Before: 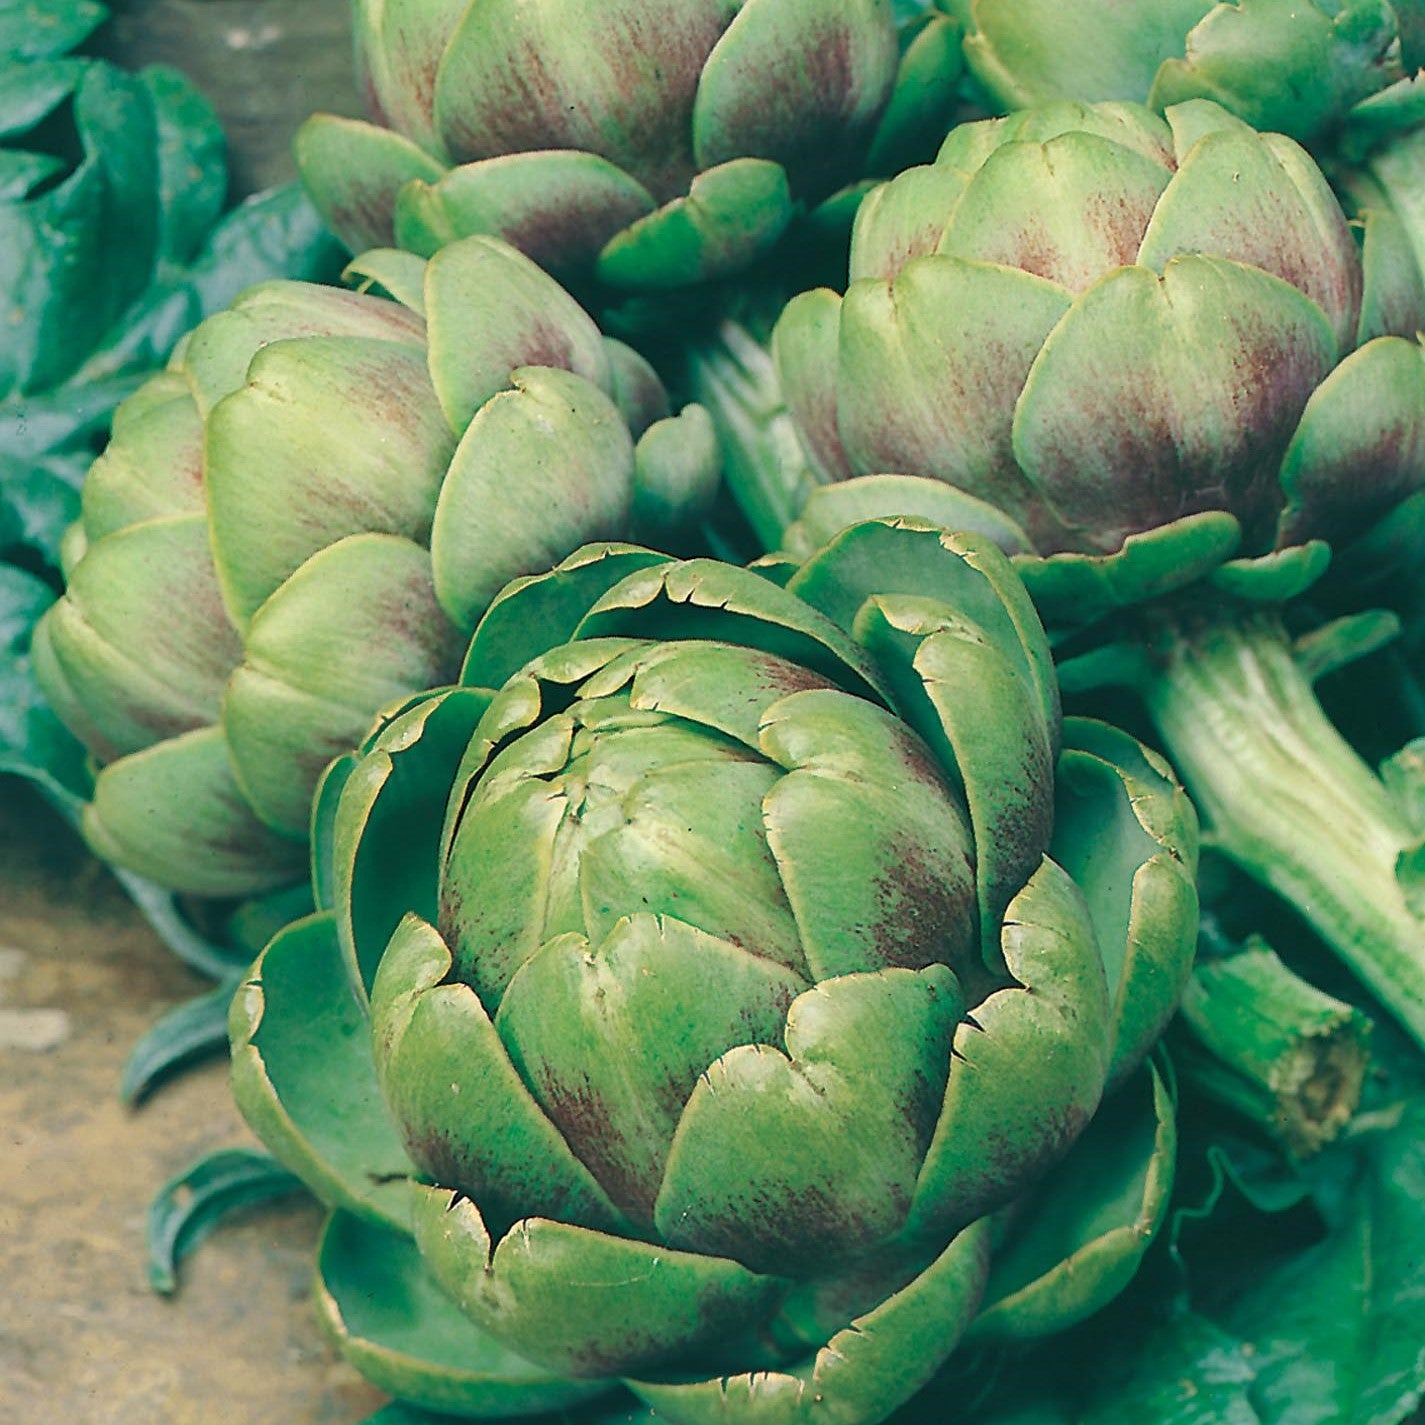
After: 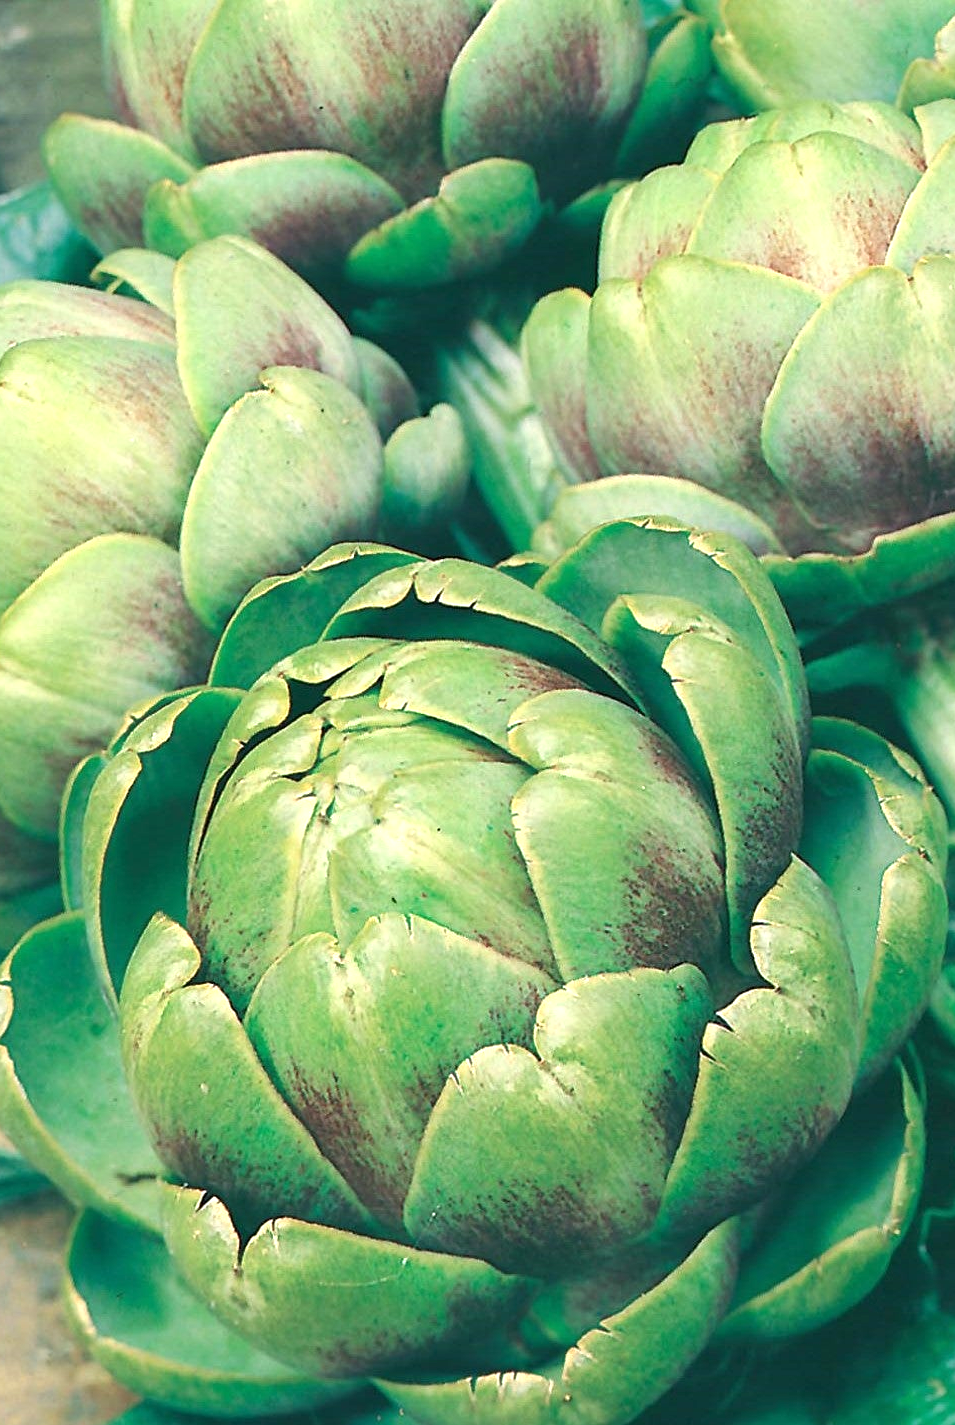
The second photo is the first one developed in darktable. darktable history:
exposure: exposure 0.609 EV, compensate exposure bias true, compensate highlight preservation false
crop and rotate: left 17.645%, right 15.32%
